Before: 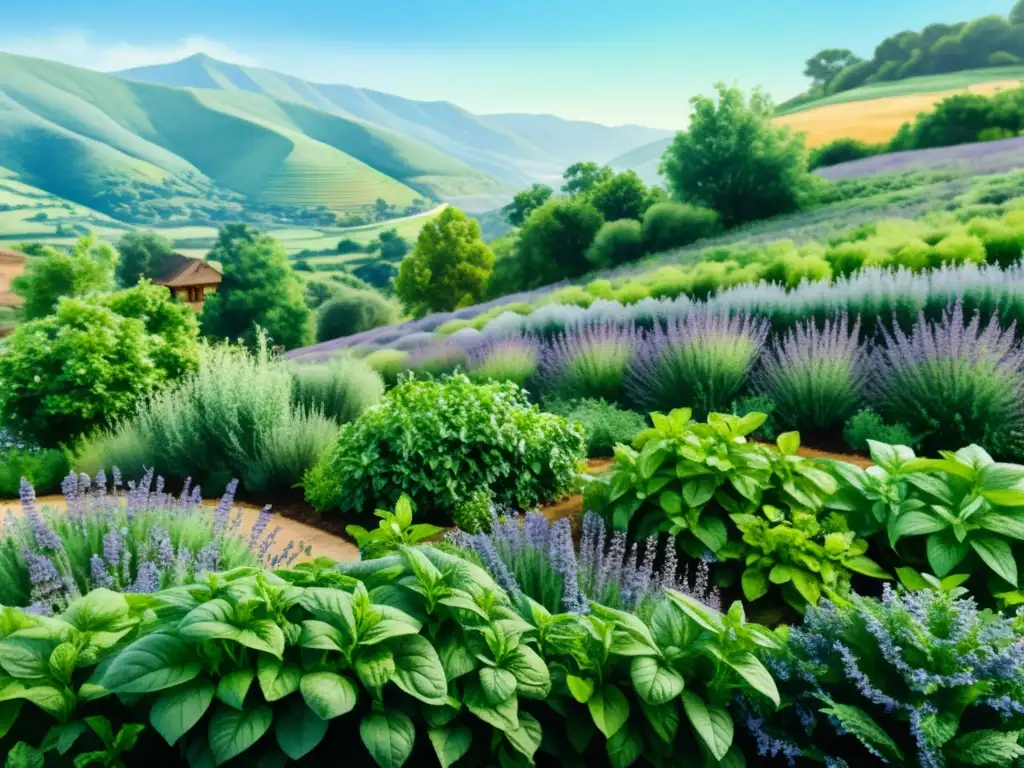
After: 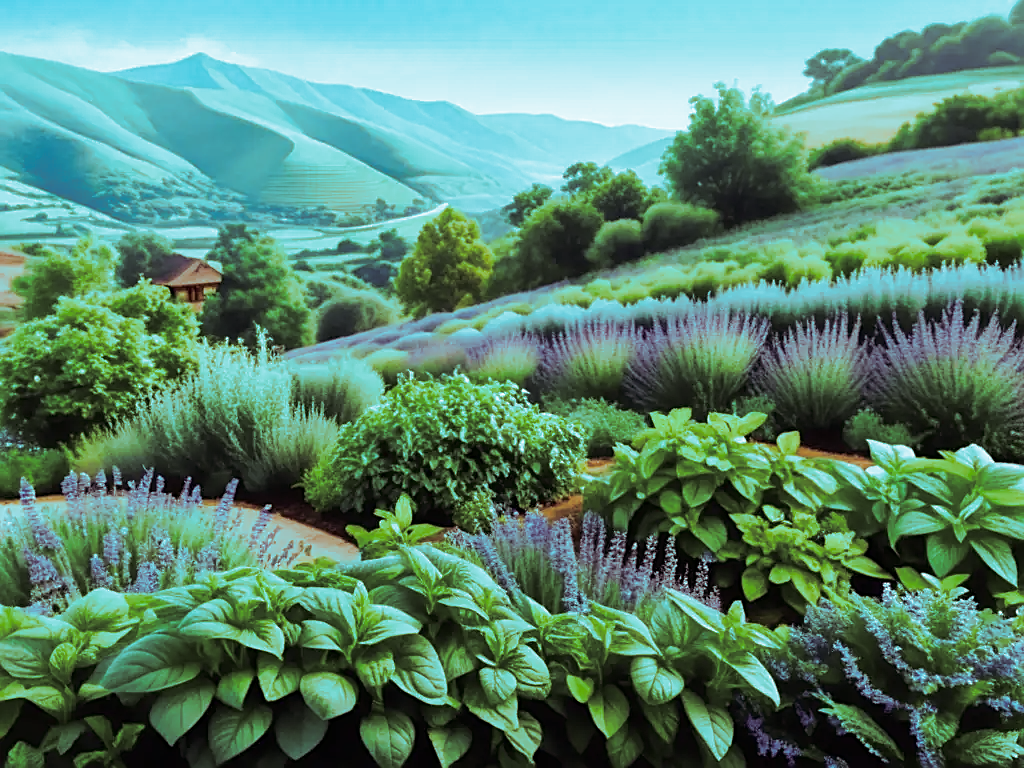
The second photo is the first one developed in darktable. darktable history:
split-toning: shadows › hue 327.6°, highlights › hue 198°, highlights › saturation 0.55, balance -21.25, compress 0%
sharpen: on, module defaults
